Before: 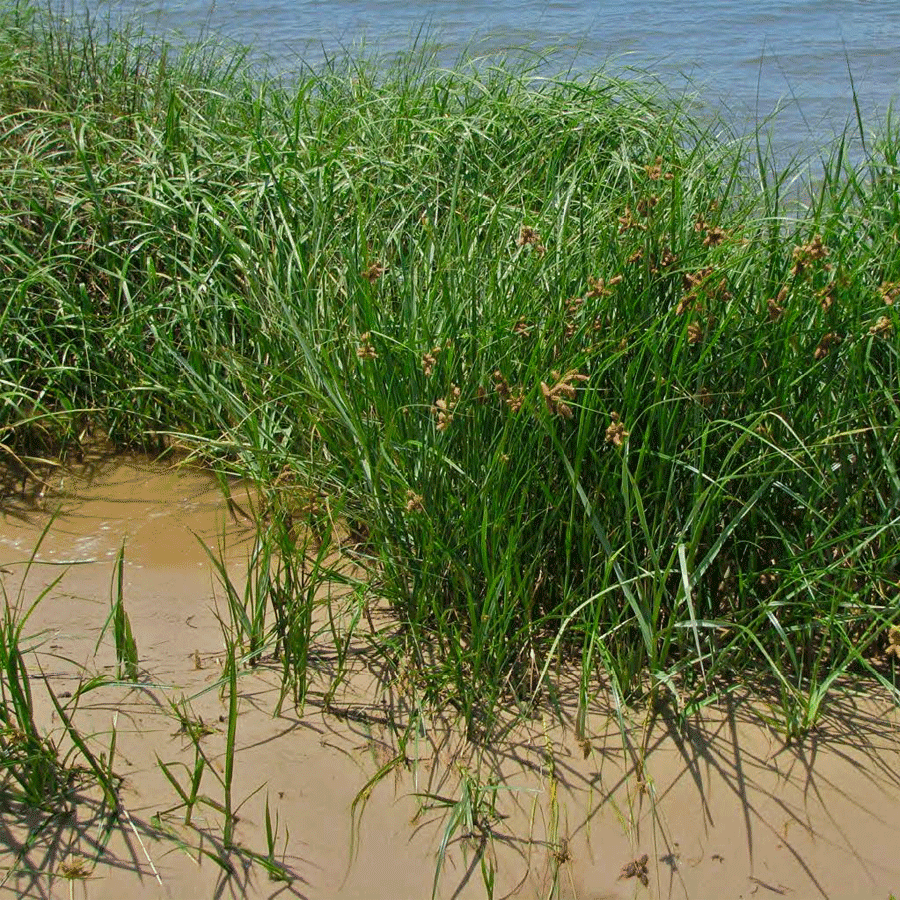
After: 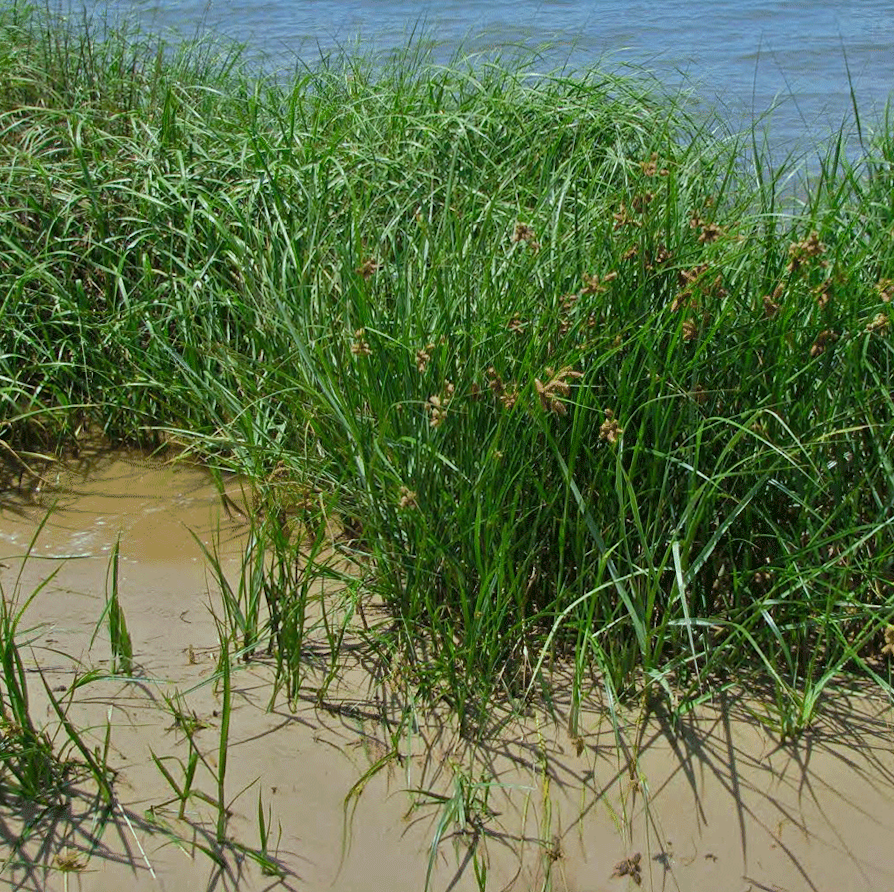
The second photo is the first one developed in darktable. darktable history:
rotate and perspective: rotation 0.192°, lens shift (horizontal) -0.015, crop left 0.005, crop right 0.996, crop top 0.006, crop bottom 0.99
white balance: red 0.925, blue 1.046
